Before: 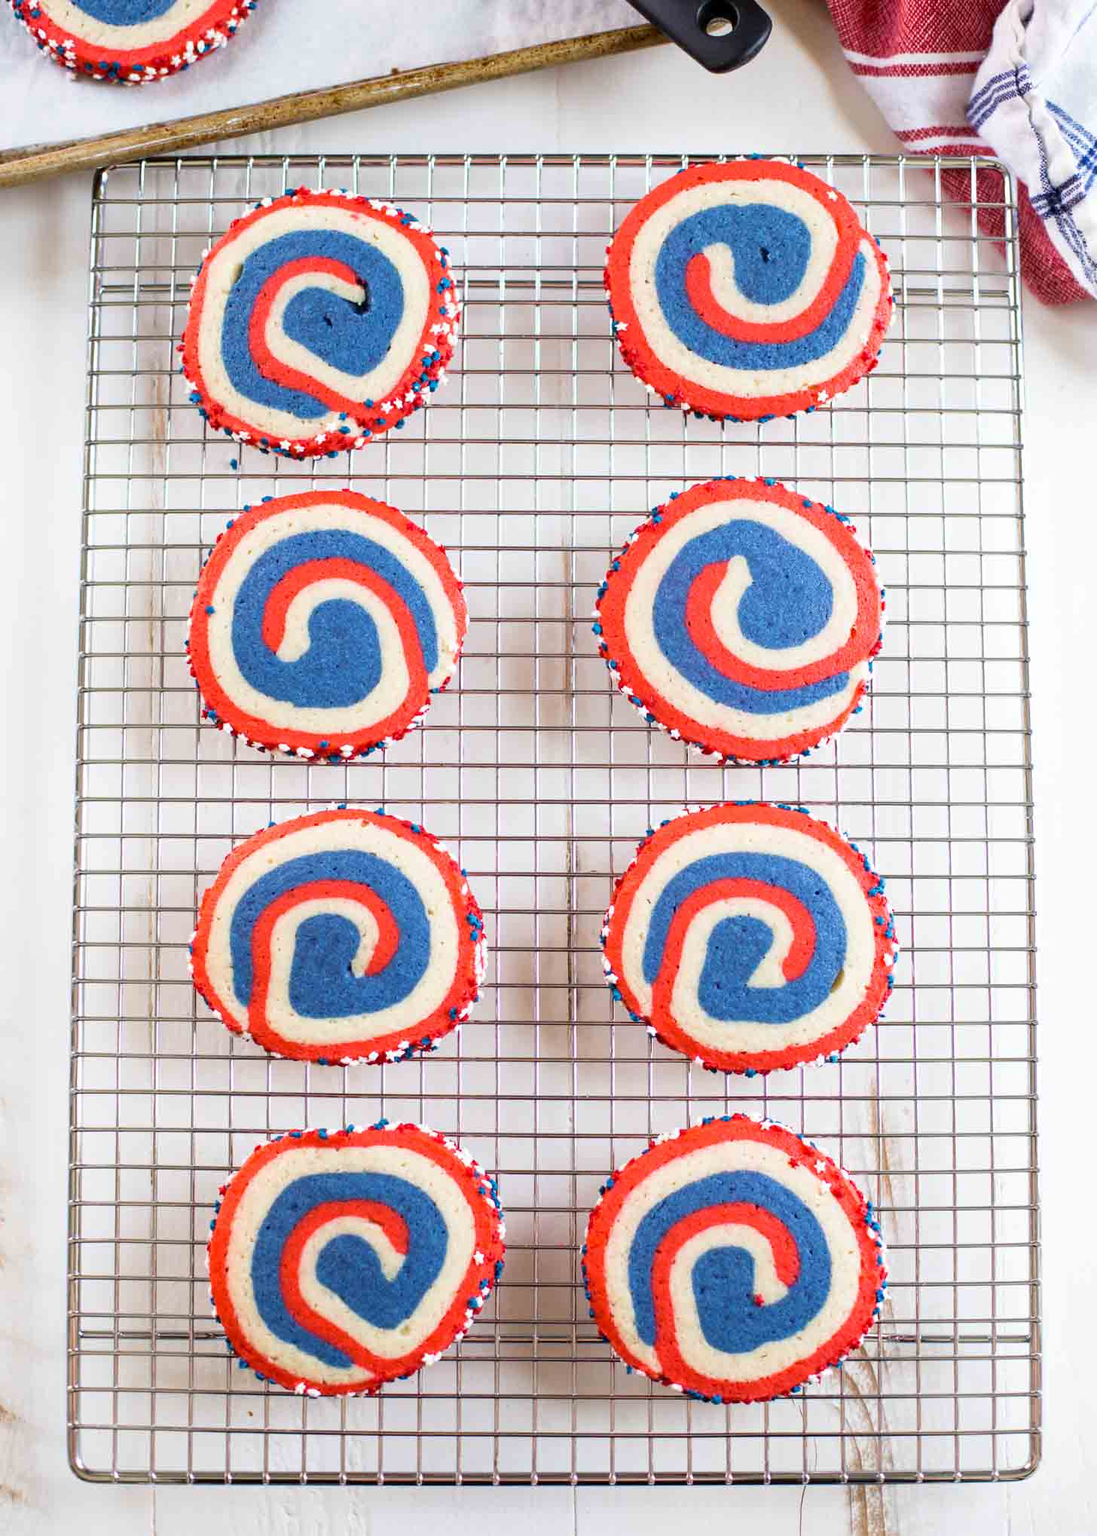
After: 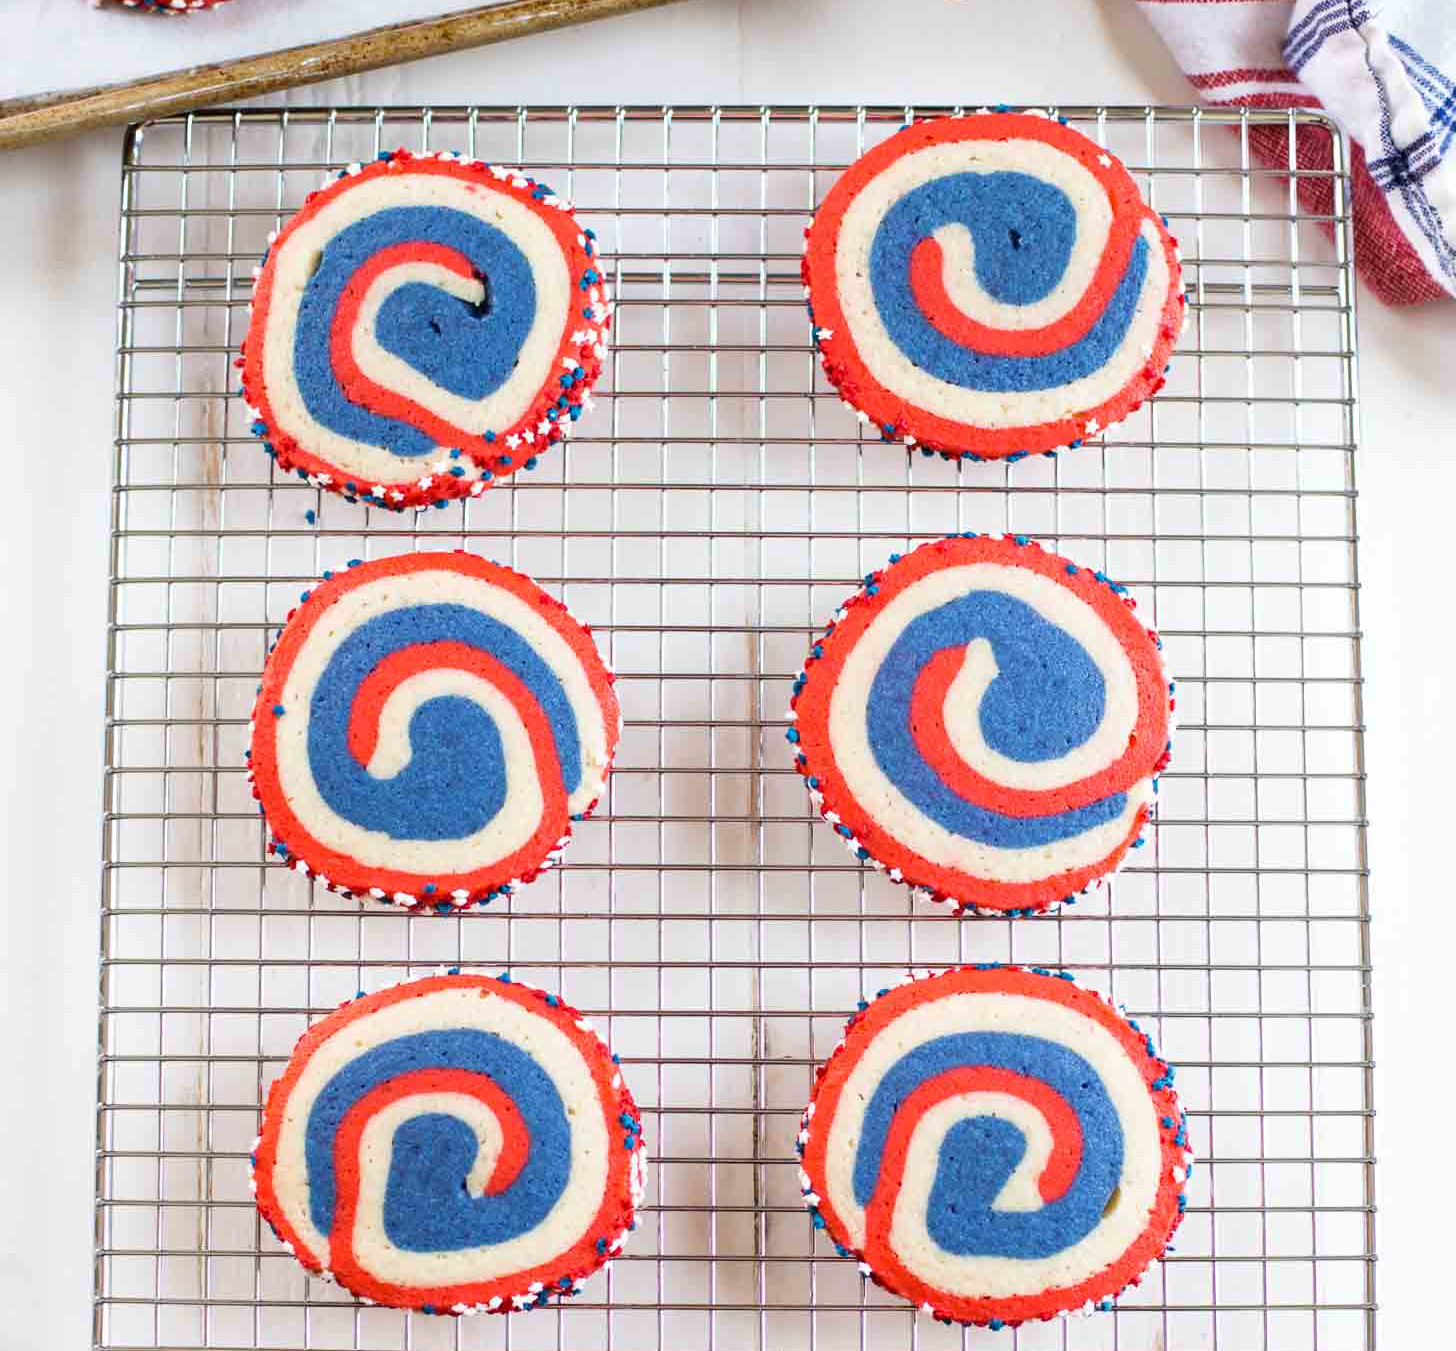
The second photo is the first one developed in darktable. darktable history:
crop and rotate: top 4.881%, bottom 28.794%
